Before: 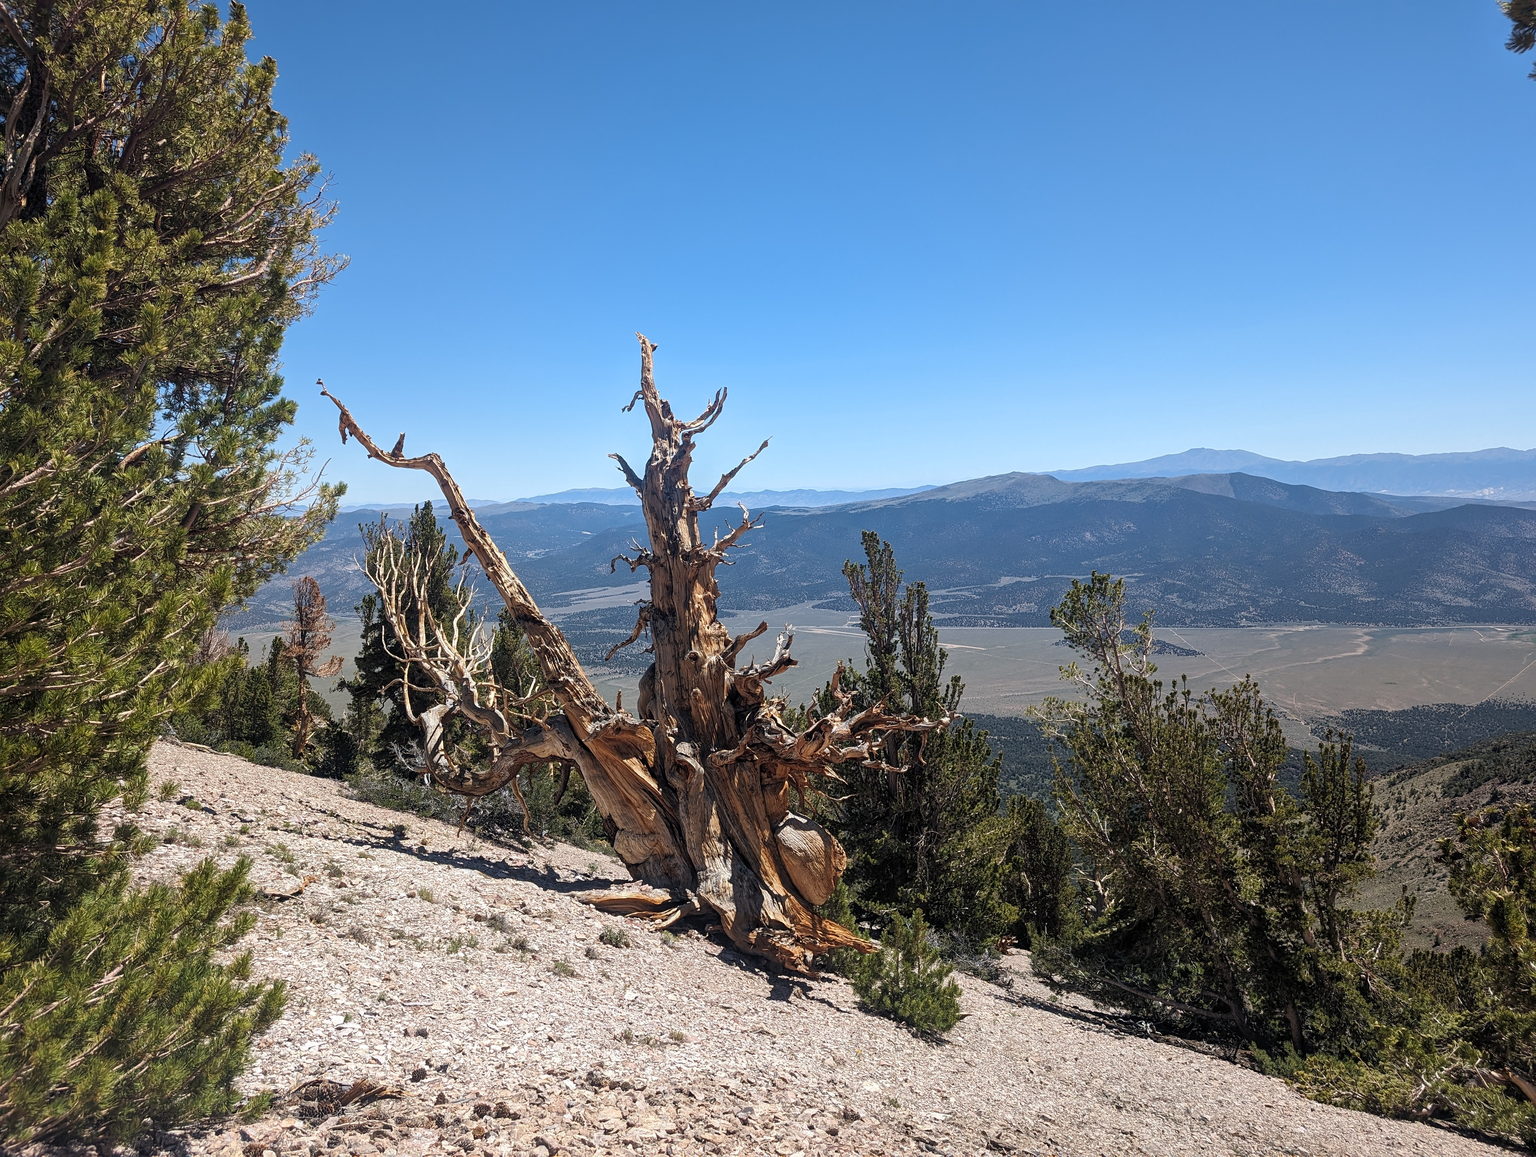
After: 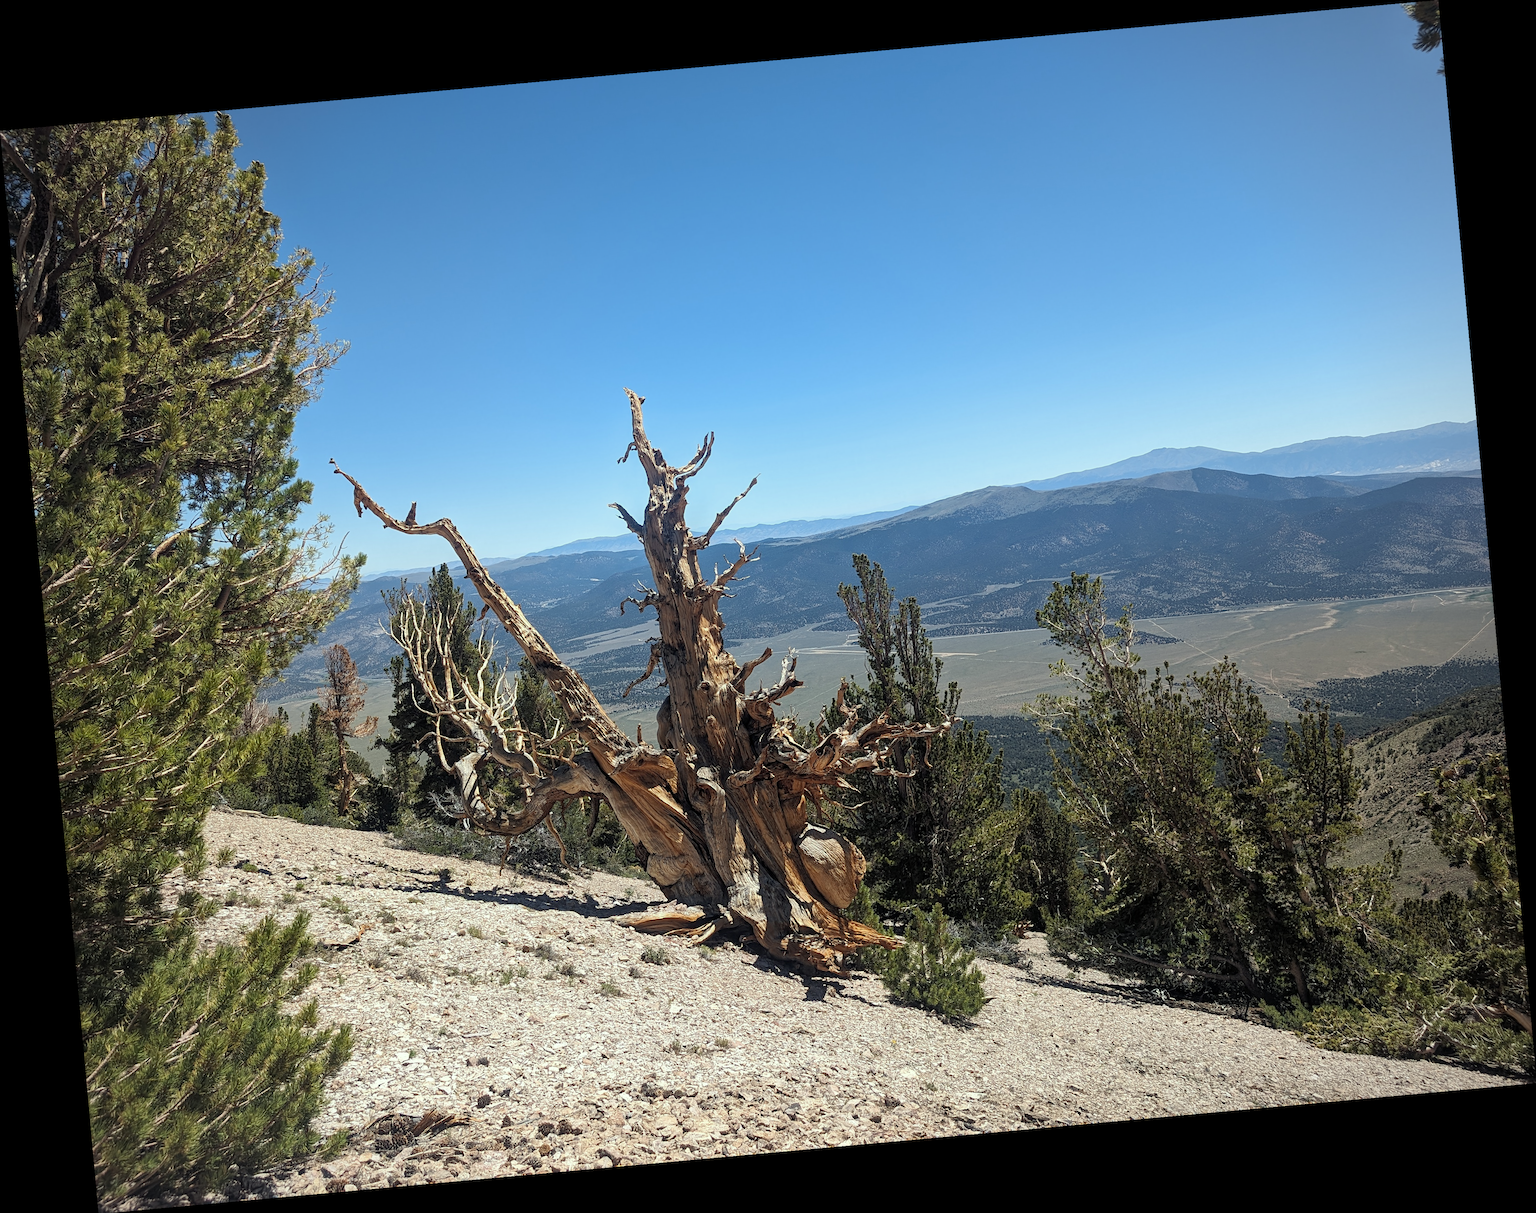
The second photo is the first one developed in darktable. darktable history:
color correction: highlights a* -4.73, highlights b* 5.06, saturation 0.97
vignetting: fall-off radius 81.94%
rotate and perspective: rotation -5.2°, automatic cropping off
